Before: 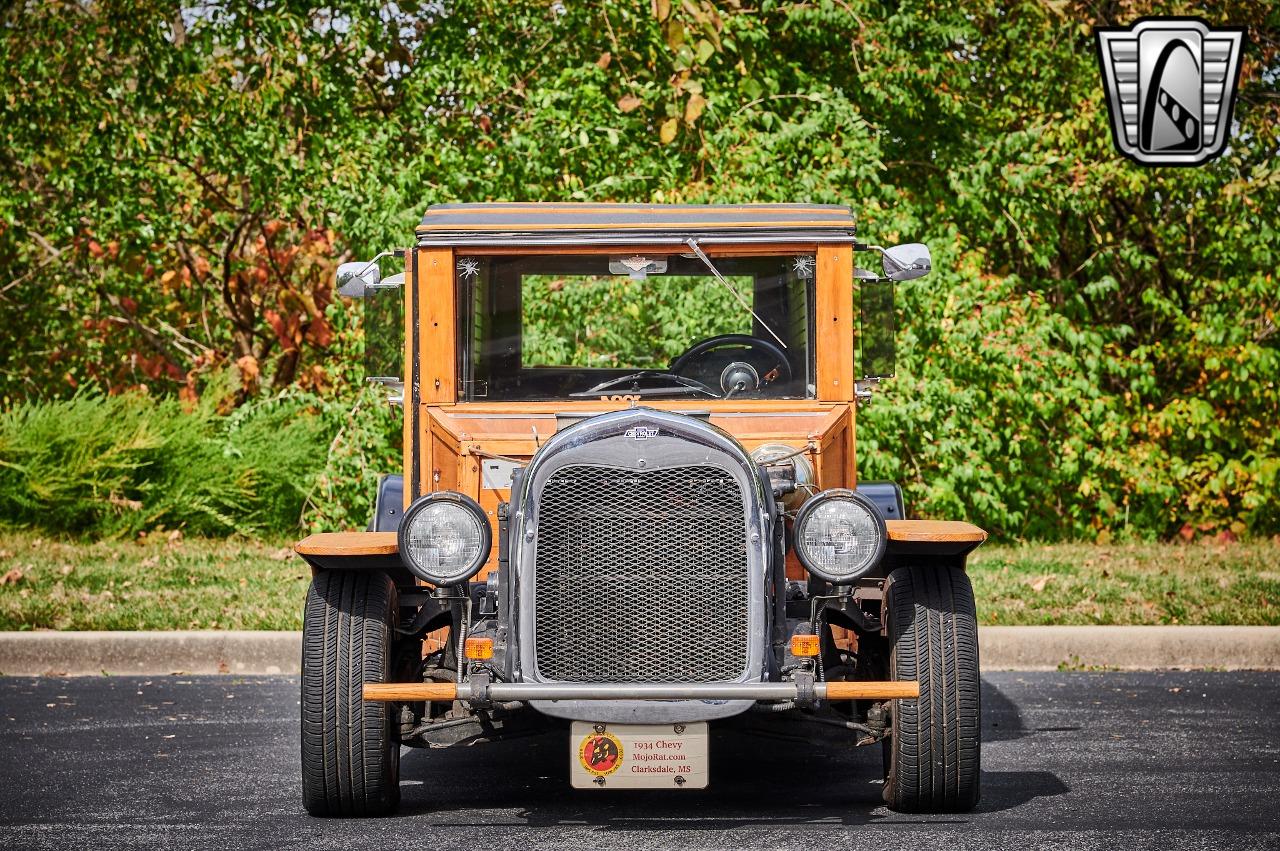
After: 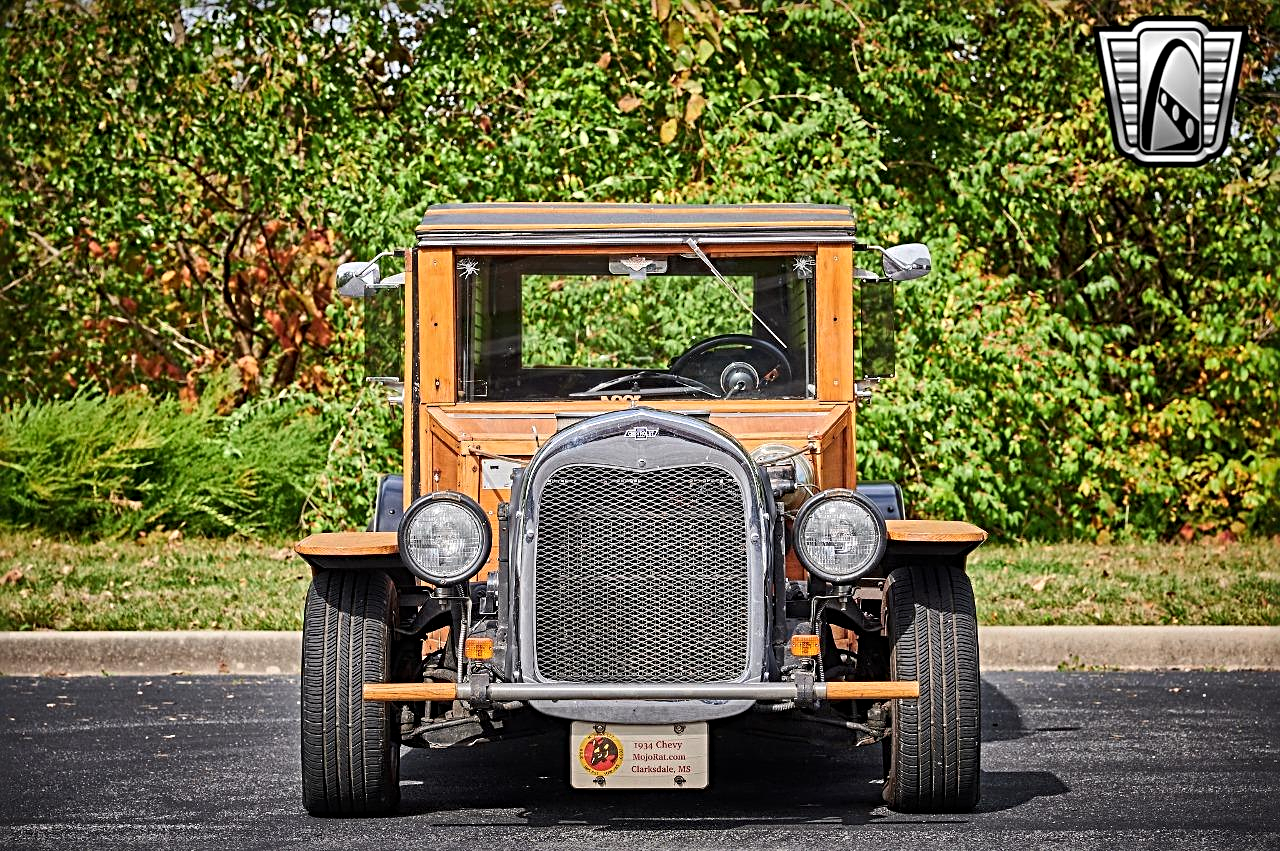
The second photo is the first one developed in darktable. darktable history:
sharpen: radius 3.995
